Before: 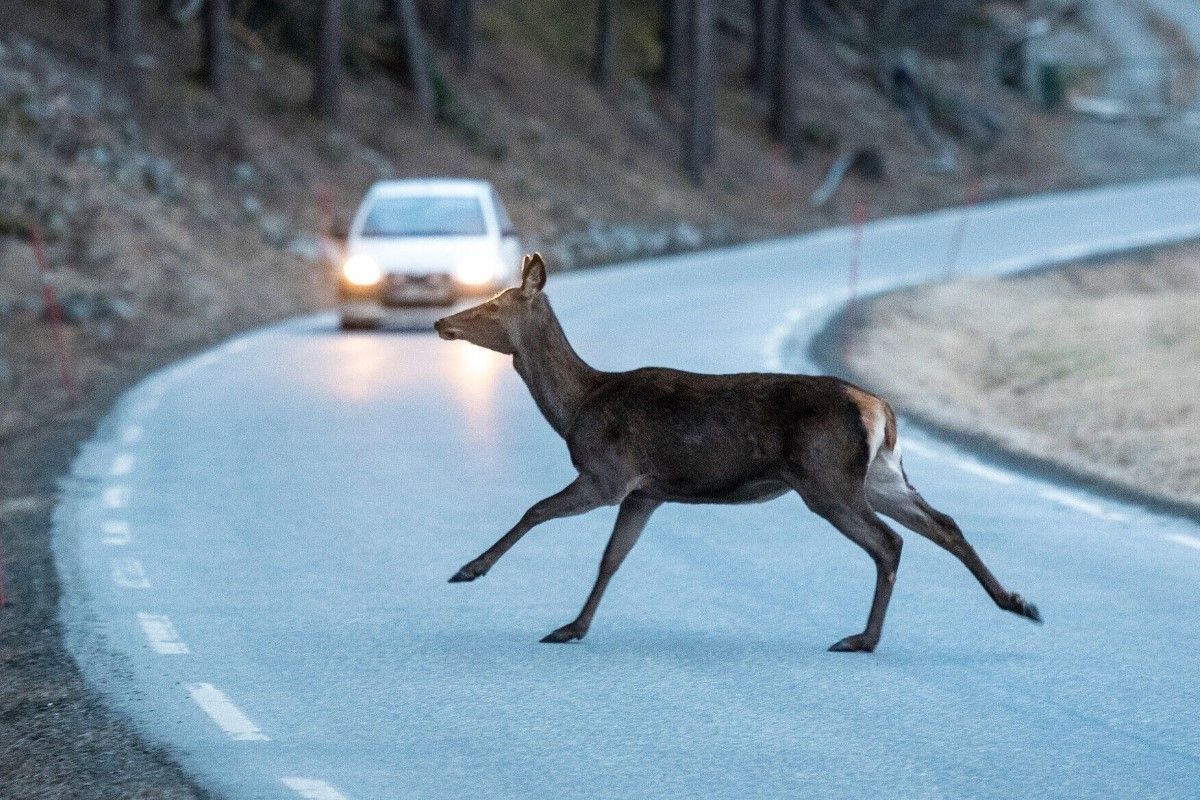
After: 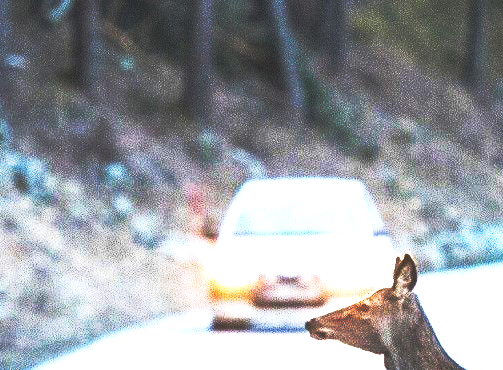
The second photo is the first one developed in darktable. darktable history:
crop and rotate: left 10.817%, top 0.062%, right 47.194%, bottom 53.626%
levels: levels [0, 0.435, 0.917]
base curve: curves: ch0 [(0, 0.015) (0.085, 0.116) (0.134, 0.298) (0.19, 0.545) (0.296, 0.764) (0.599, 0.982) (1, 1)], preserve colors none
